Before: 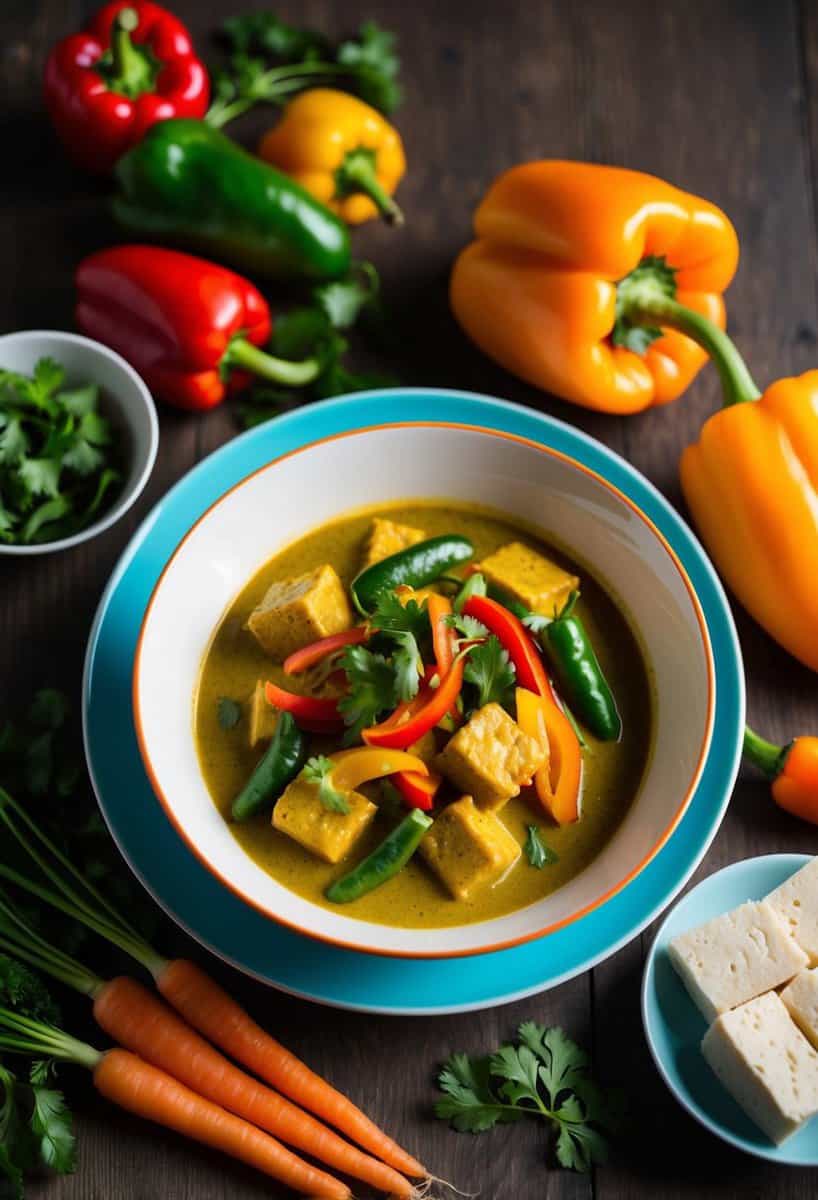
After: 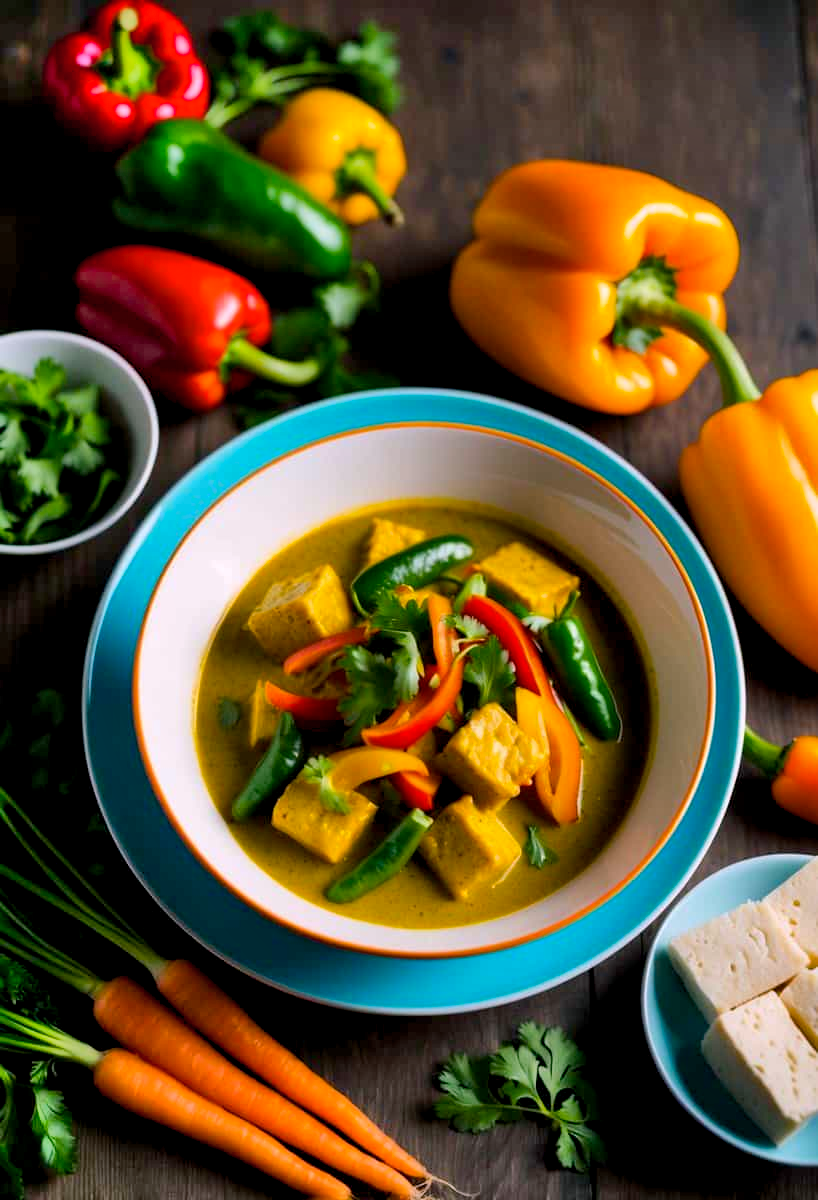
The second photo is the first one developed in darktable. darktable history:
color balance rgb: shadows lift › chroma 2%, shadows lift › hue 217.2°, power › chroma 0.25%, power › hue 60°, highlights gain › chroma 1.5%, highlights gain › hue 309.6°, global offset › luminance -0.5%, perceptual saturation grading › global saturation 15%, global vibrance 20%
shadows and highlights: shadows 49, highlights -41, soften with gaussian
